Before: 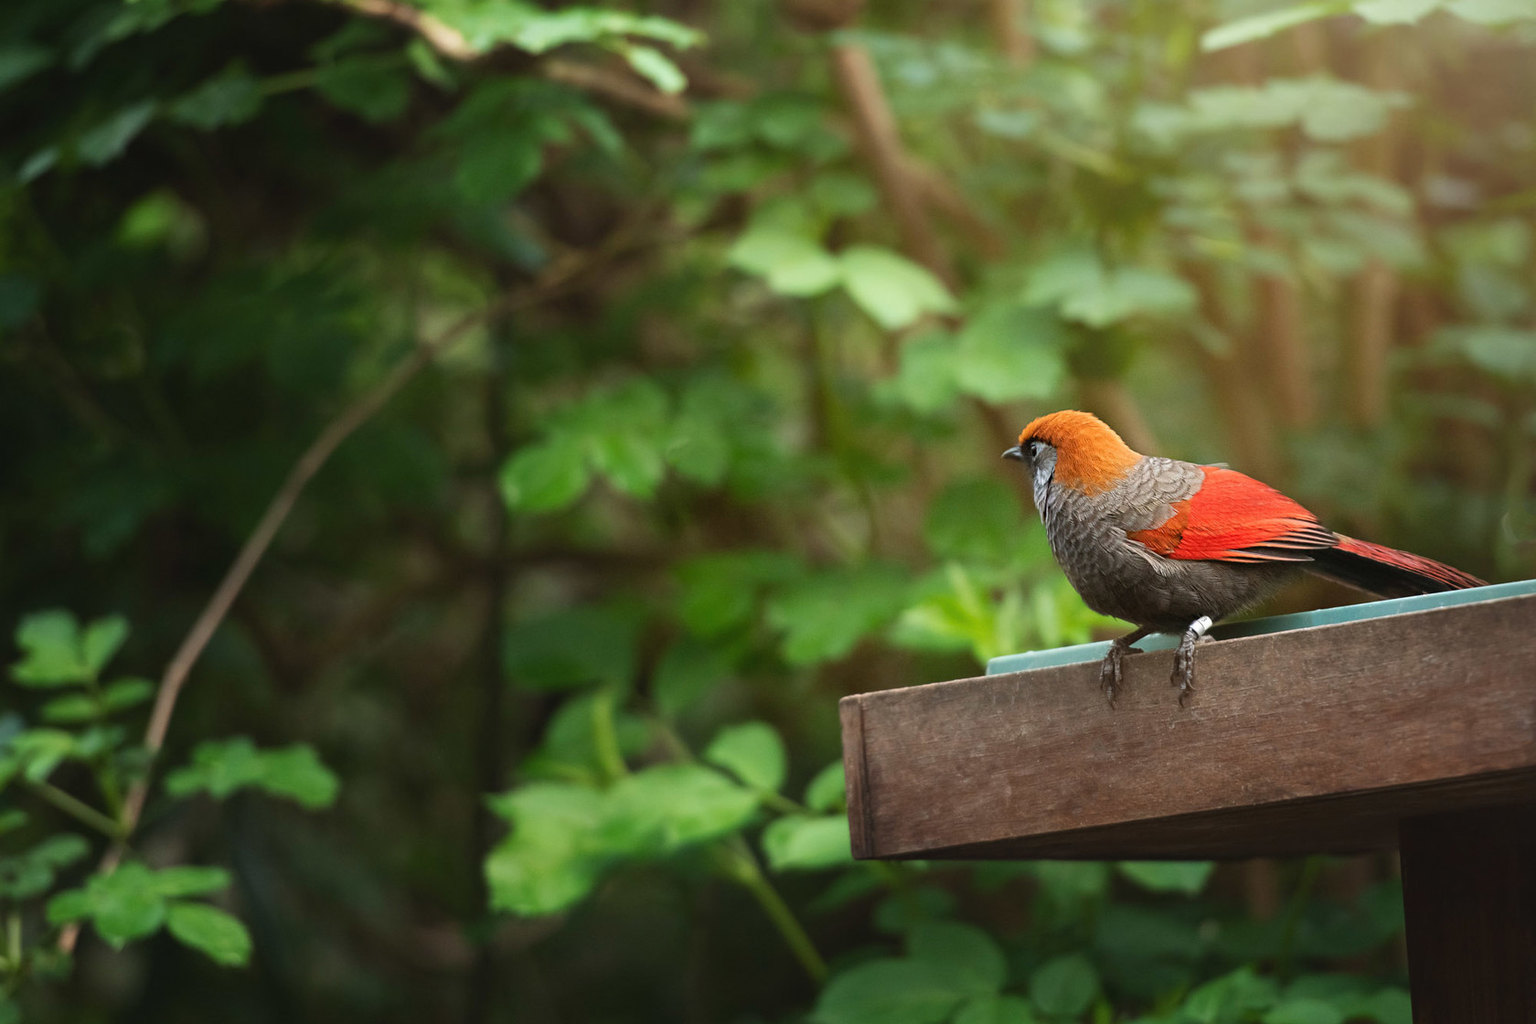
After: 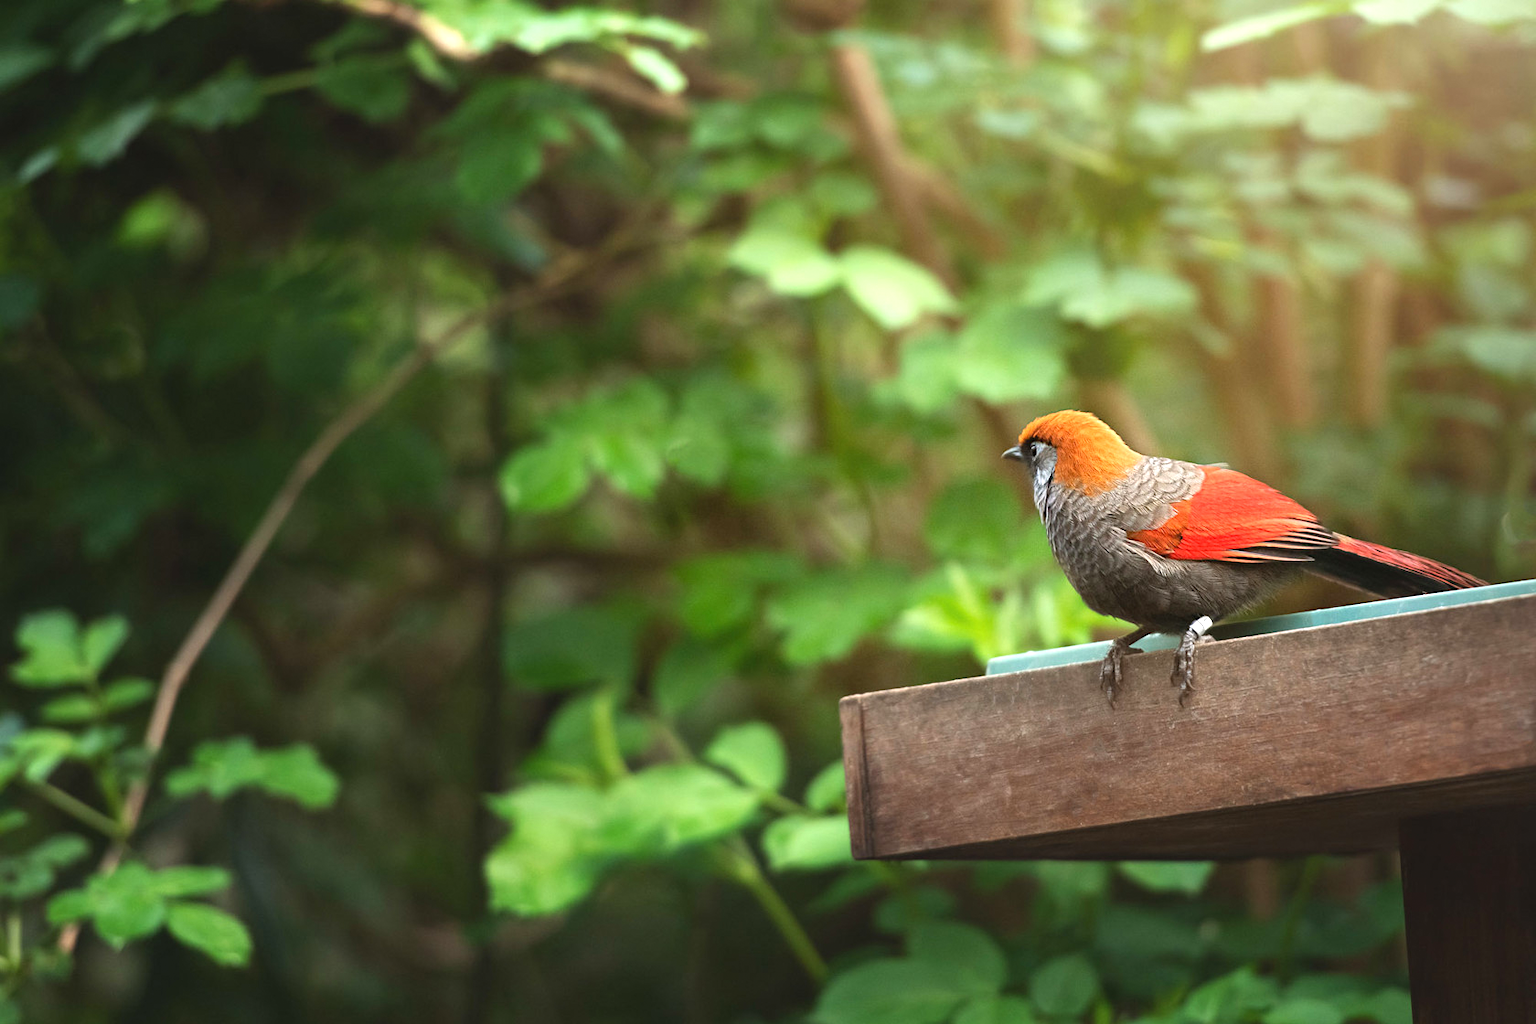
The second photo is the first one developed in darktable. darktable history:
exposure: black level correction 0, exposure 0.7 EV, compensate exposure bias true, compensate highlight preservation false
grain: coarseness 0.81 ISO, strength 1.34%, mid-tones bias 0%
